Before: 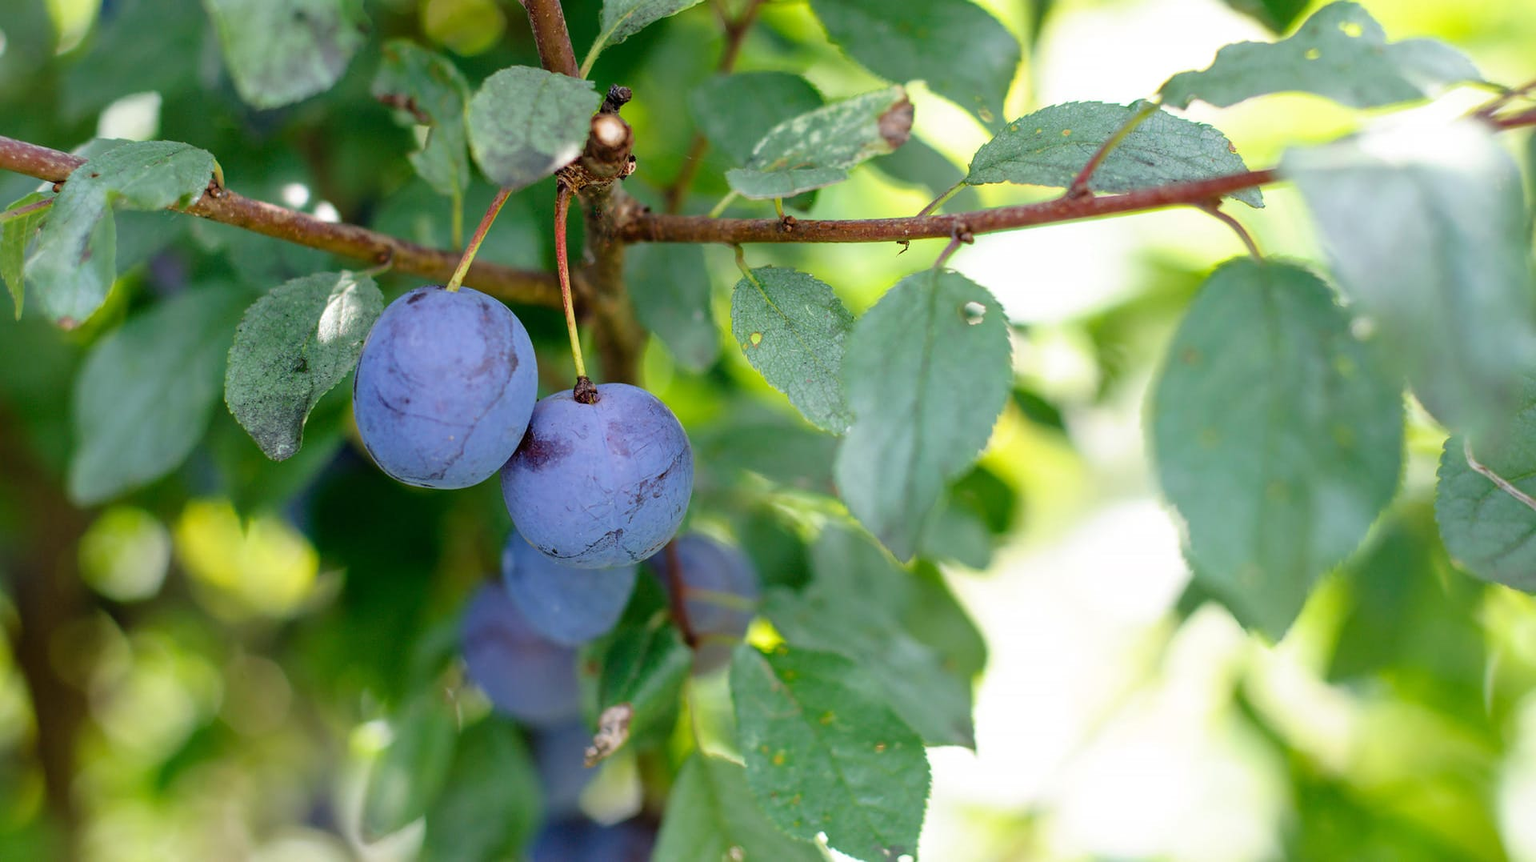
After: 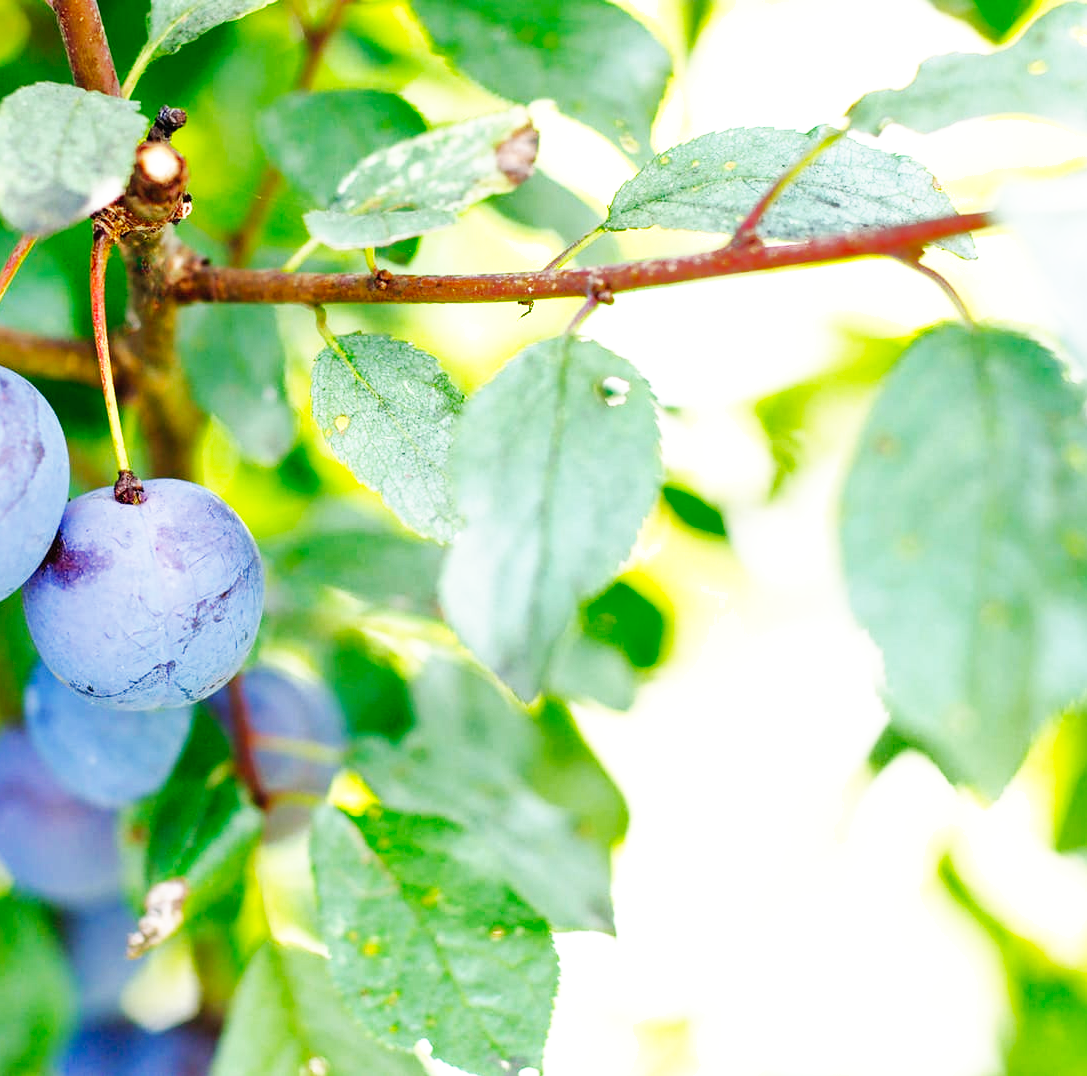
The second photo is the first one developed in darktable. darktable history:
crop: left 31.458%, top 0%, right 11.876%
base curve: curves: ch0 [(0, 0) (0.007, 0.004) (0.027, 0.03) (0.046, 0.07) (0.207, 0.54) (0.442, 0.872) (0.673, 0.972) (1, 1)], preserve colors none
exposure: black level correction 0, exposure 0.7 EV, compensate exposure bias true, compensate highlight preservation false
shadows and highlights: on, module defaults
